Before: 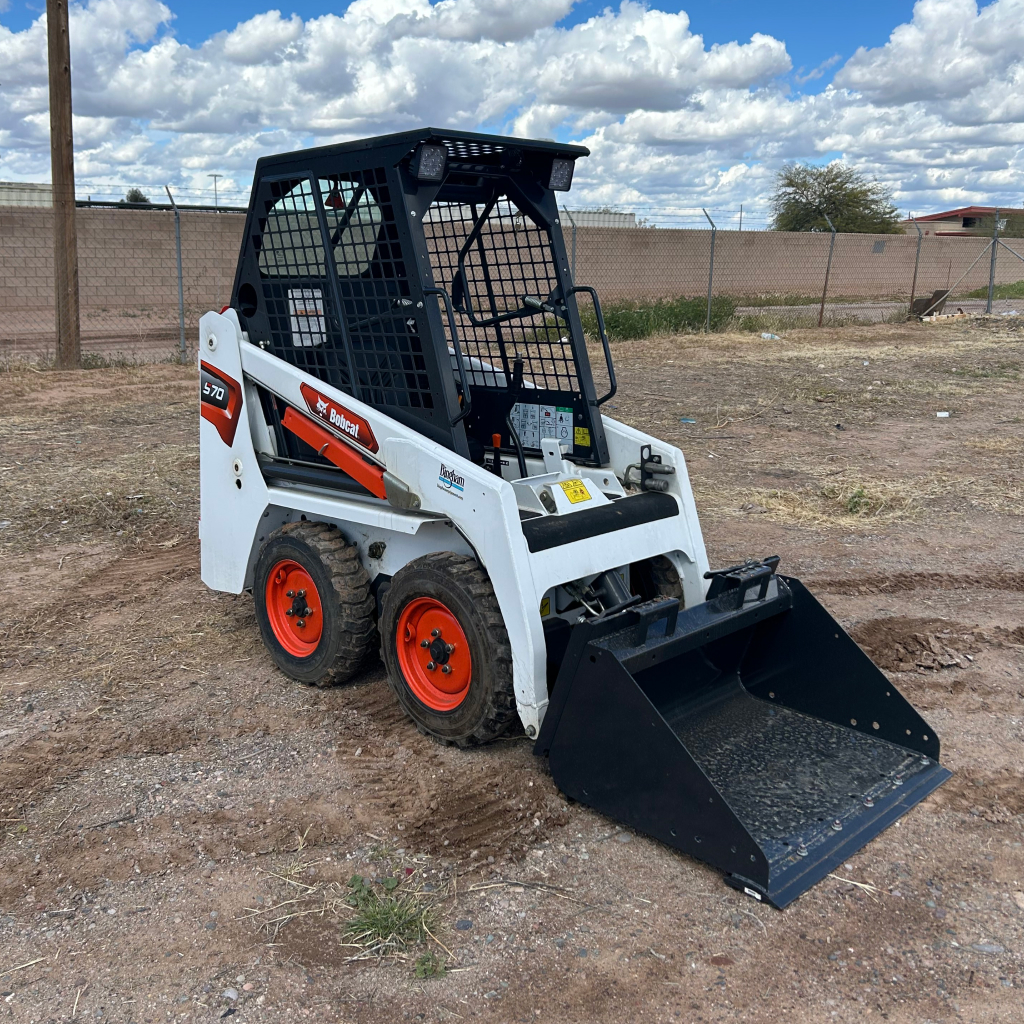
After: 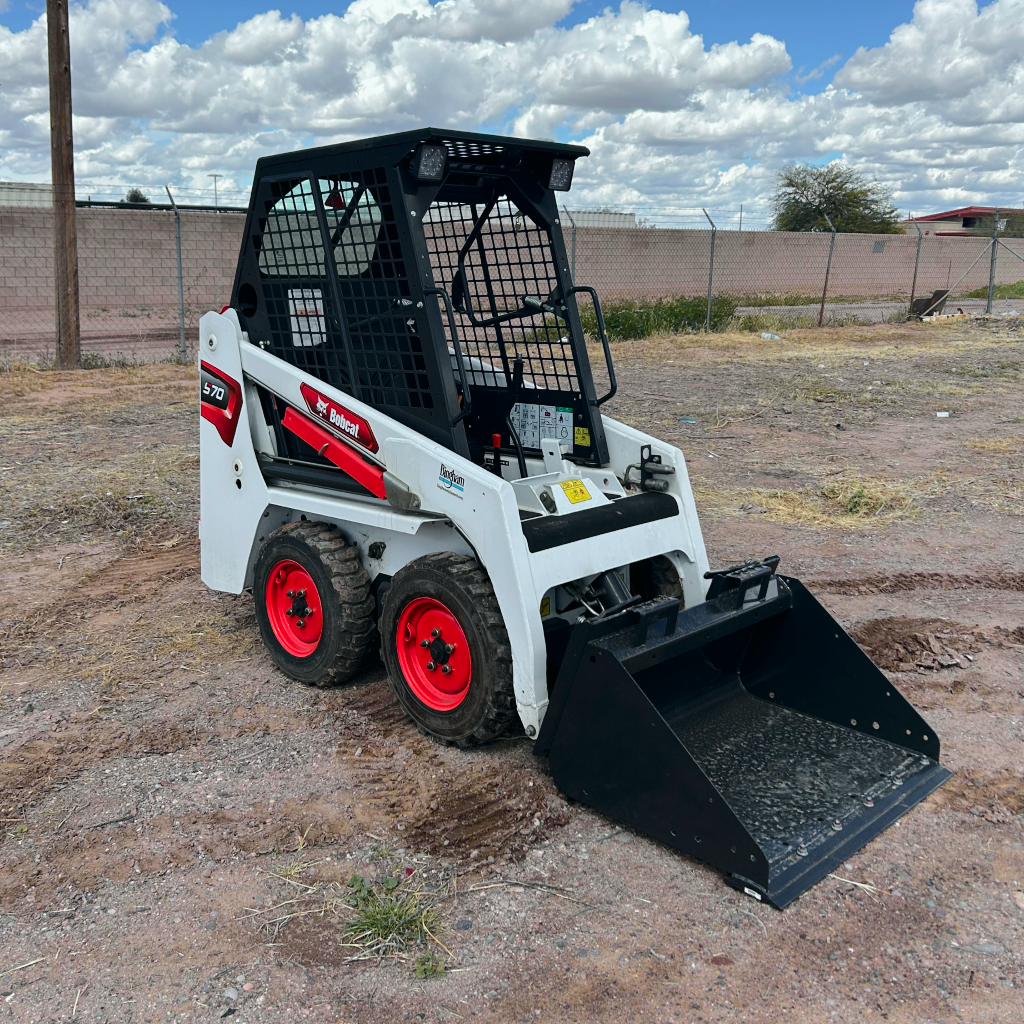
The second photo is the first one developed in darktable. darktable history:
color balance: mode lift, gamma, gain (sRGB)
tone curve: curves: ch0 [(0, 0.003) (0.211, 0.174) (0.482, 0.519) (0.843, 0.821) (0.992, 0.971)]; ch1 [(0, 0) (0.276, 0.206) (0.393, 0.364) (0.482, 0.477) (0.506, 0.5) (0.523, 0.523) (0.572, 0.592) (0.635, 0.665) (0.695, 0.759) (1, 1)]; ch2 [(0, 0) (0.438, 0.456) (0.498, 0.497) (0.536, 0.527) (0.562, 0.584) (0.619, 0.602) (0.698, 0.698) (1, 1)], color space Lab, independent channels, preserve colors none
